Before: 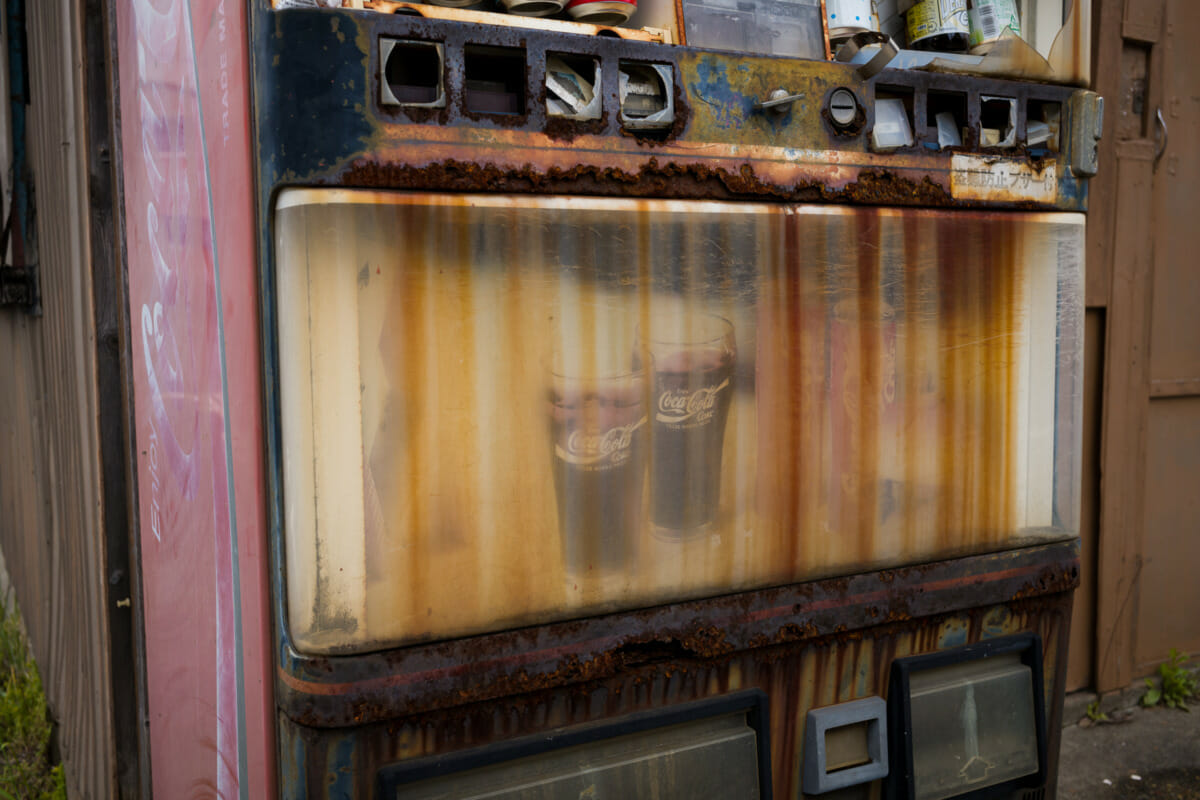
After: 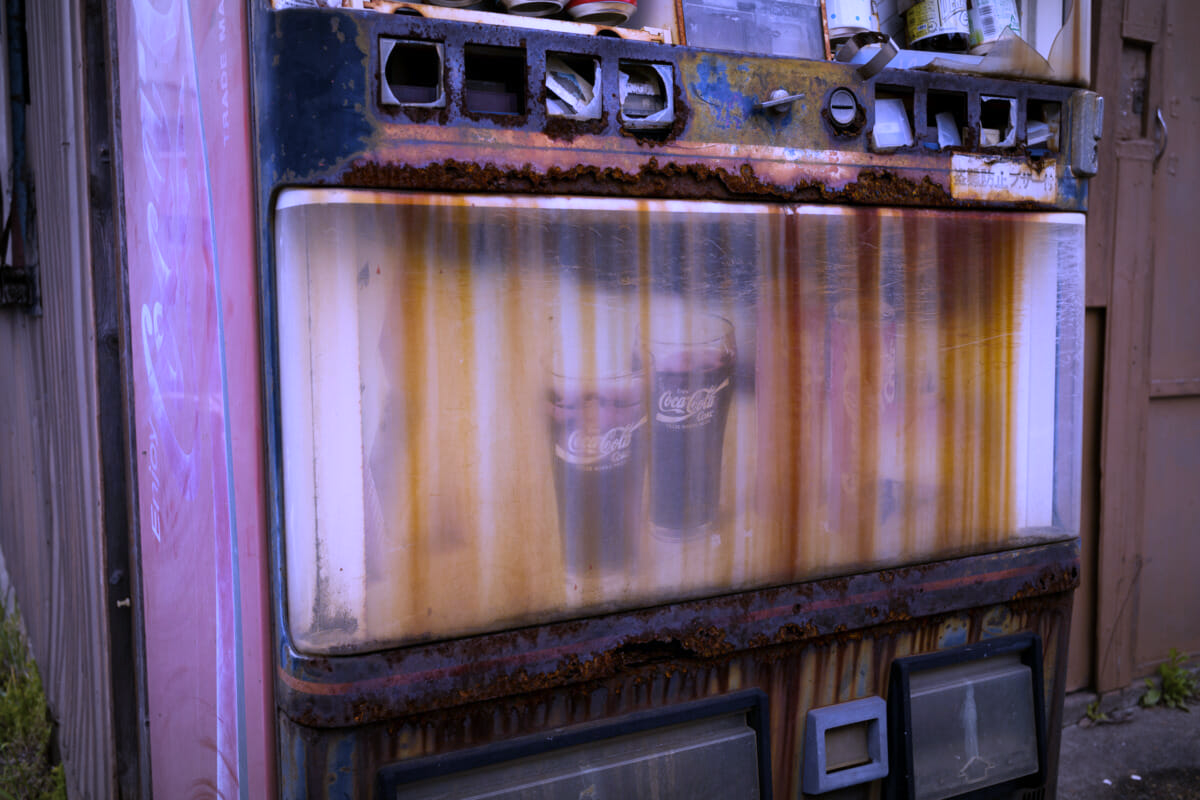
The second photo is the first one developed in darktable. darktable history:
vignetting: fall-off radius 100%, width/height ratio 1.337
white balance: red 0.98, blue 1.61
